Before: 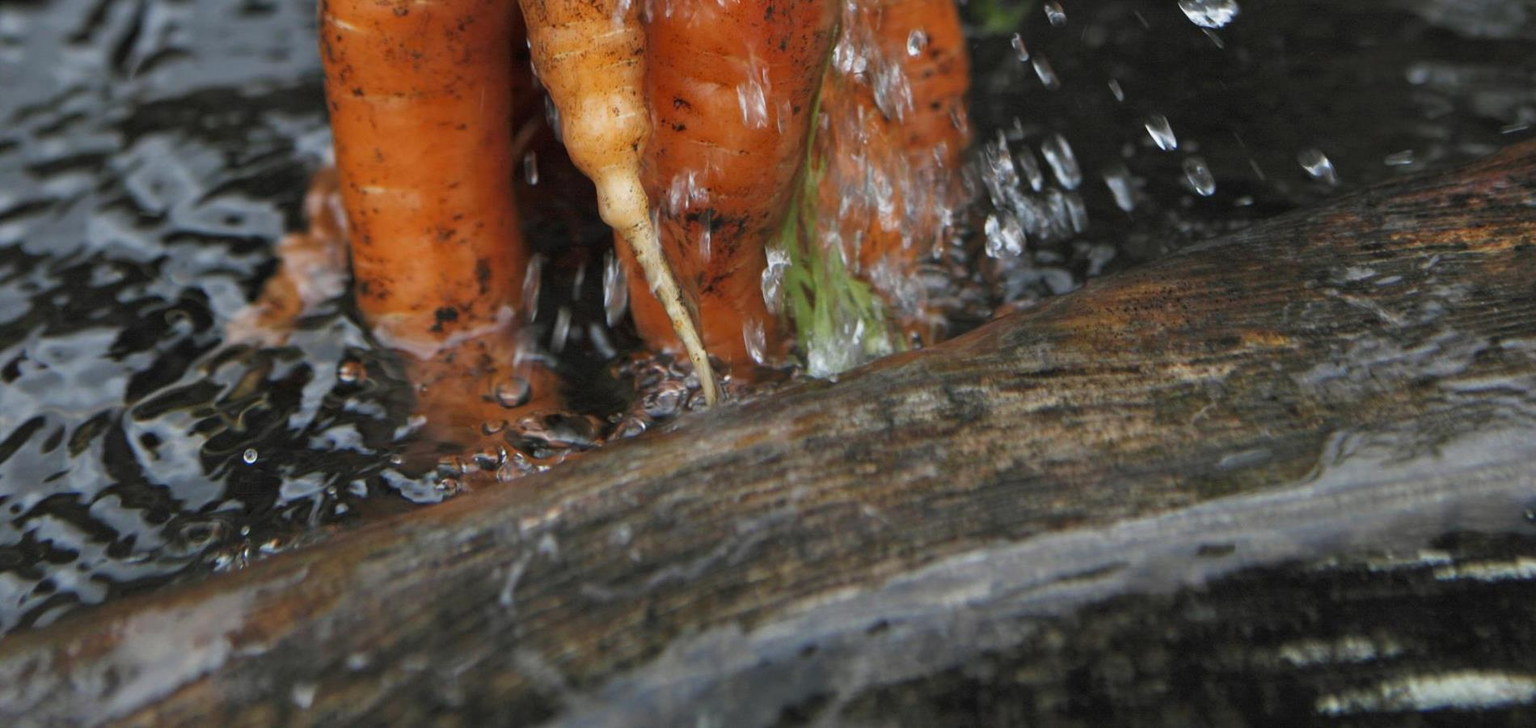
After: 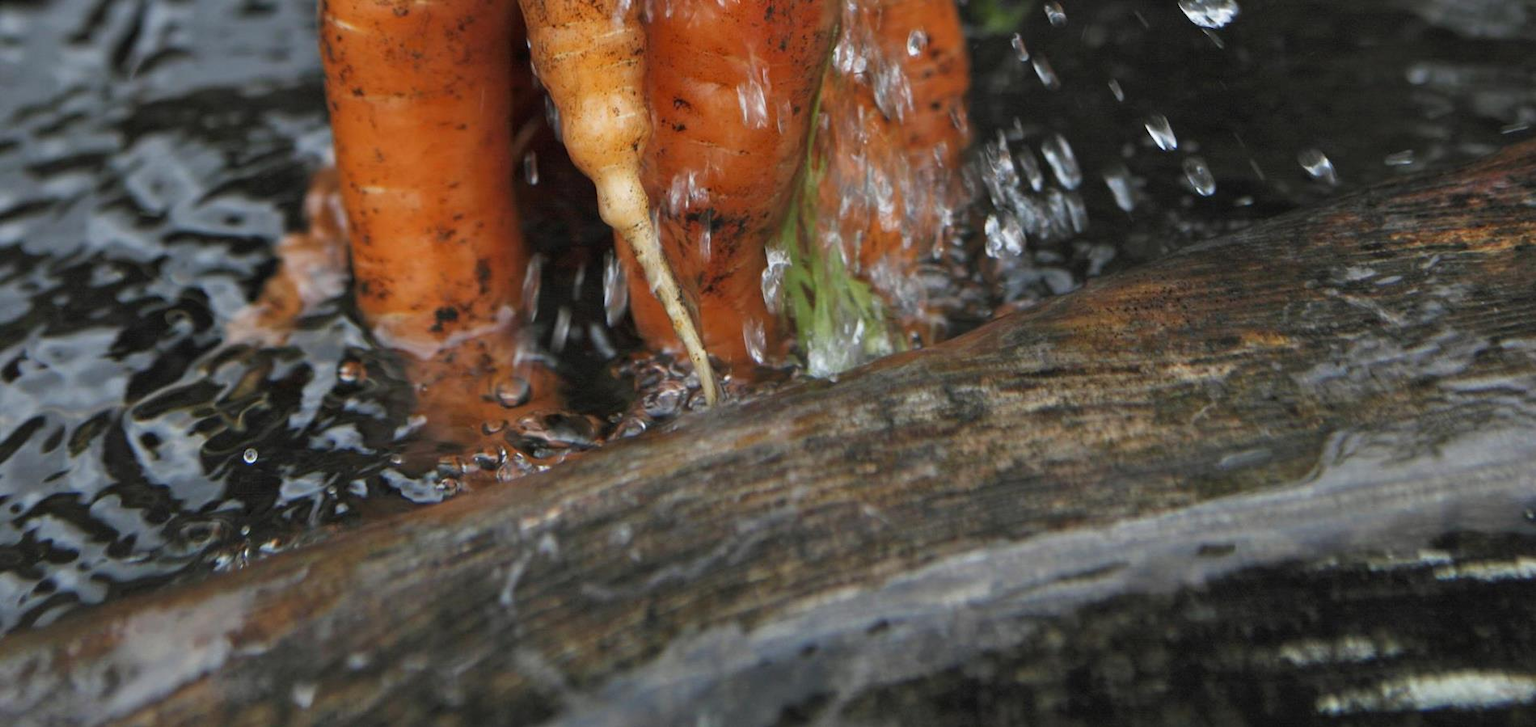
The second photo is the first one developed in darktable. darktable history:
shadows and highlights: shadows 13.5, white point adjustment 1.33, highlights -1.04, soften with gaussian
